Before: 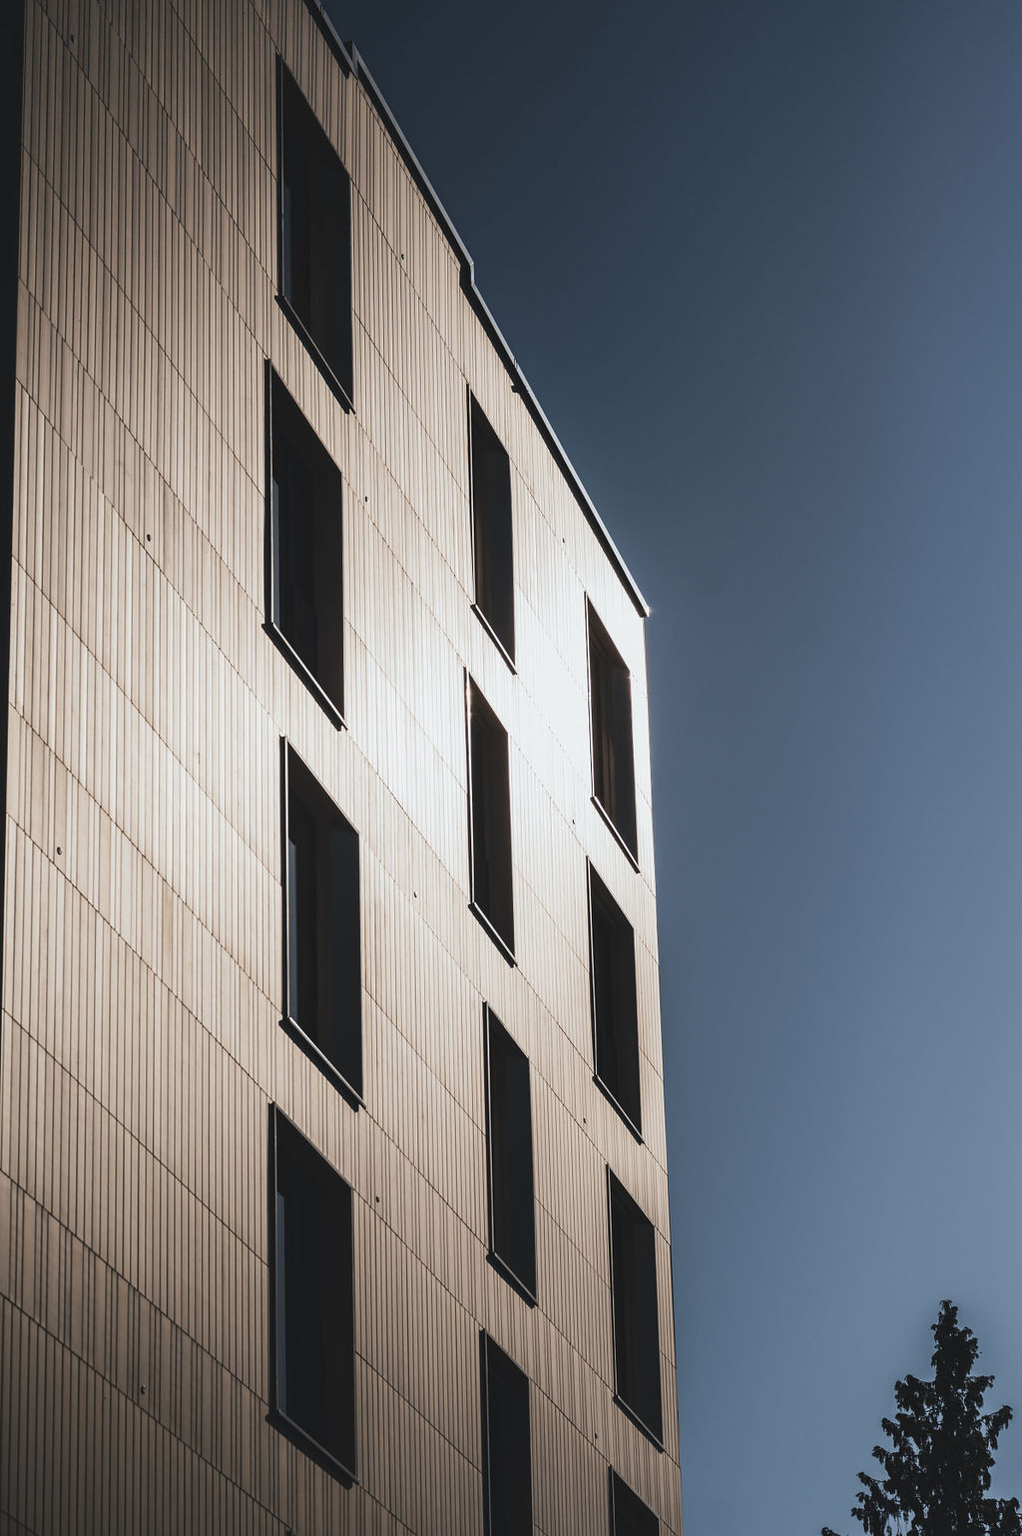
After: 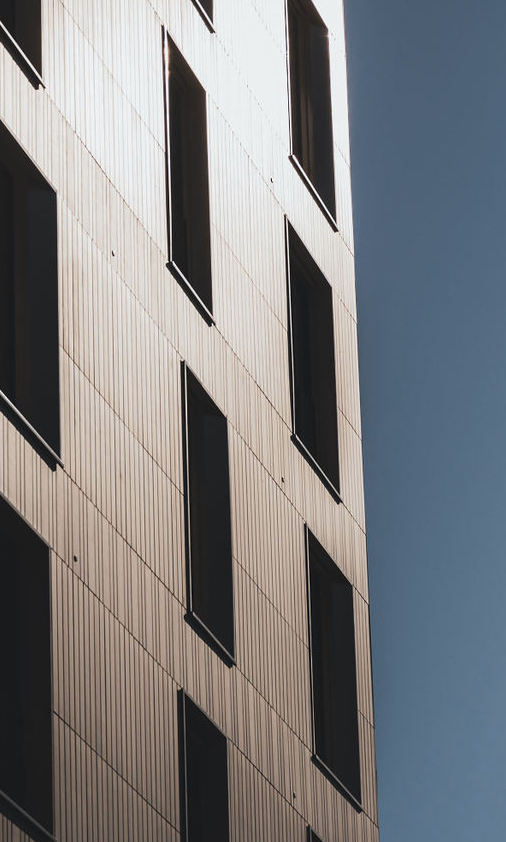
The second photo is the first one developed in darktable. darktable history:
color zones: curves: ch1 [(0.29, 0.492) (0.373, 0.185) (0.509, 0.481)]; ch2 [(0.25, 0.462) (0.749, 0.457)], mix 40.67%
contrast brightness saturation: saturation -0.1
crop: left 29.672%, top 41.786%, right 20.851%, bottom 3.487%
